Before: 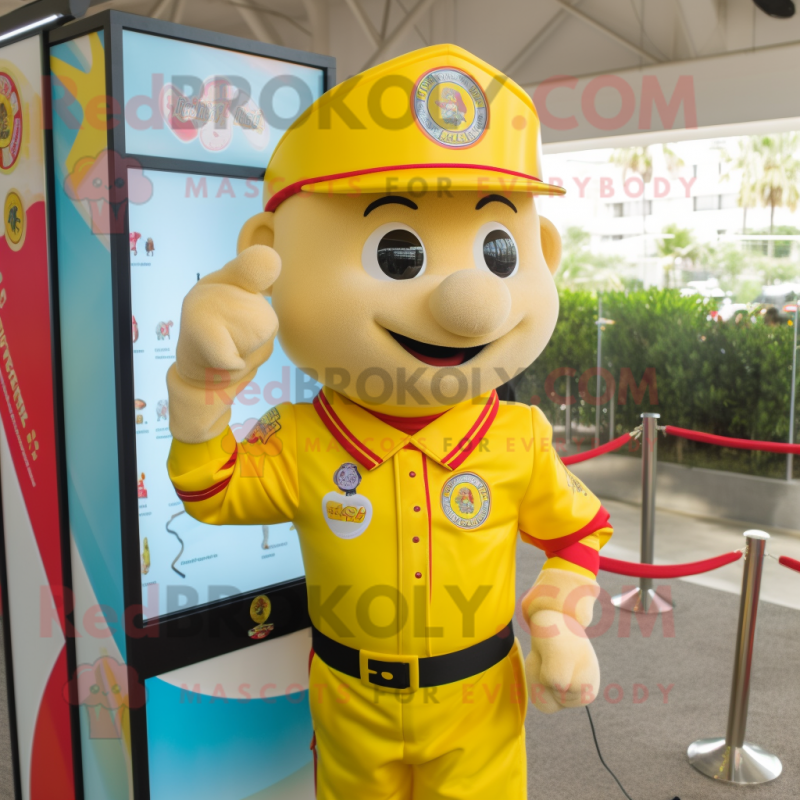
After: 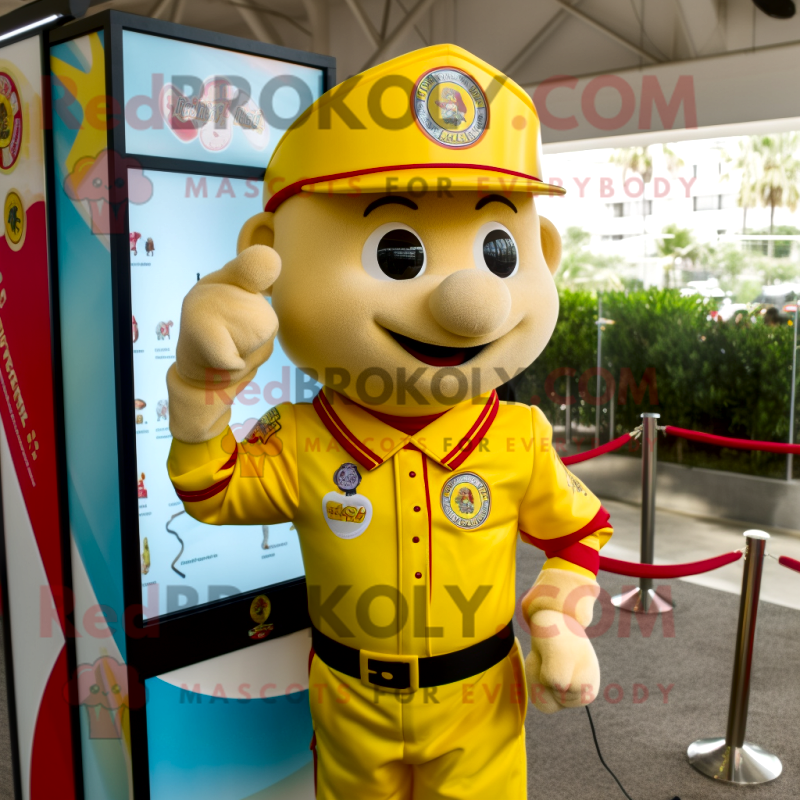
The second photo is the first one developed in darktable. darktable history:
haze removal: strength -0.1, adaptive false
local contrast: mode bilateral grid, contrast 25, coarseness 47, detail 151%, midtone range 0.2
contrast brightness saturation: contrast 0.13, brightness -0.24, saturation 0.14
